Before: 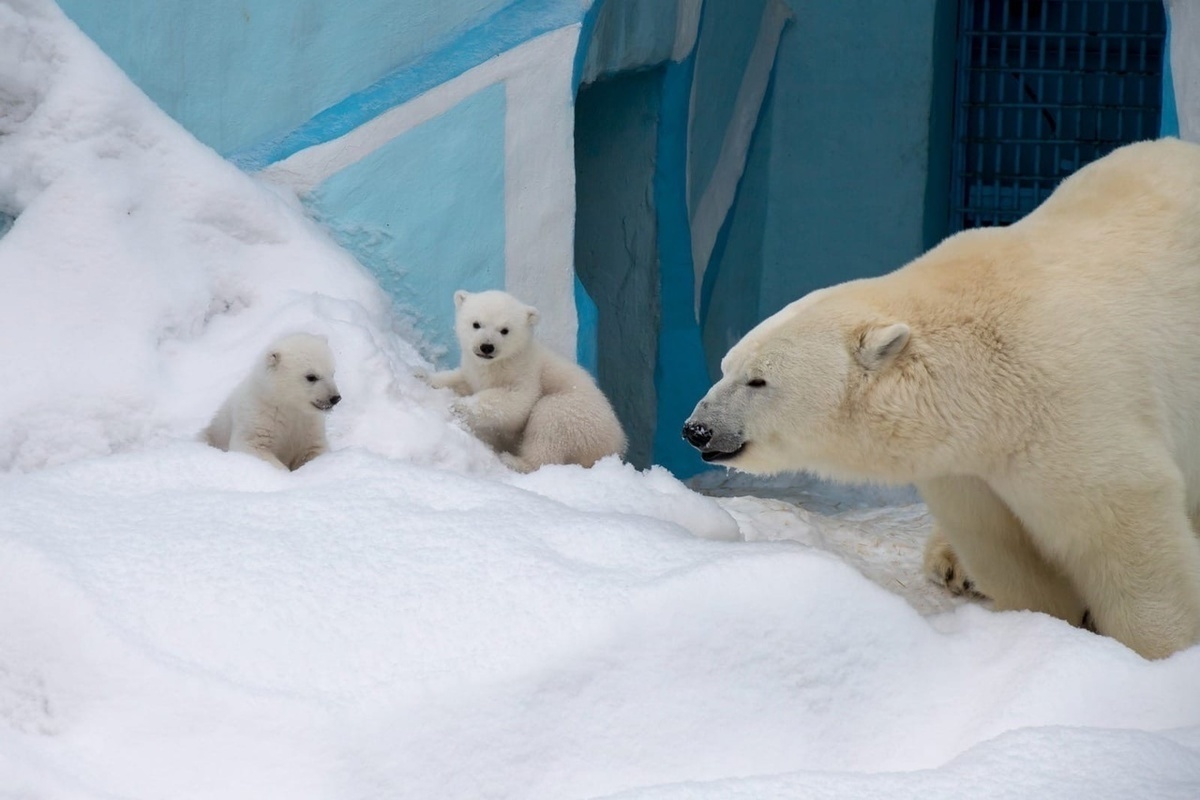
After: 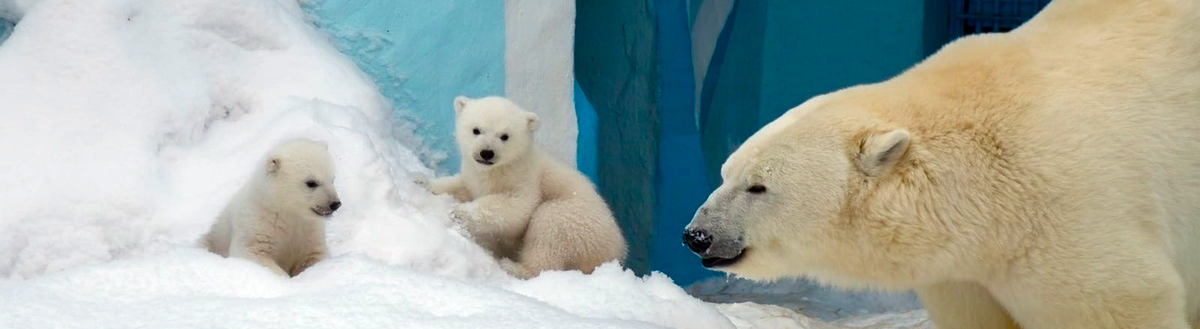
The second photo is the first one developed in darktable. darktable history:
crop and rotate: top 24.296%, bottom 34.489%
color balance rgb: highlights gain › luminance 5.843%, highlights gain › chroma 2.497%, highlights gain › hue 89.44°, perceptual saturation grading › global saturation 20%, perceptual saturation grading › highlights -24.898%, perceptual saturation grading › shadows 50.162%, global vibrance 25.005%, contrast 9.819%
